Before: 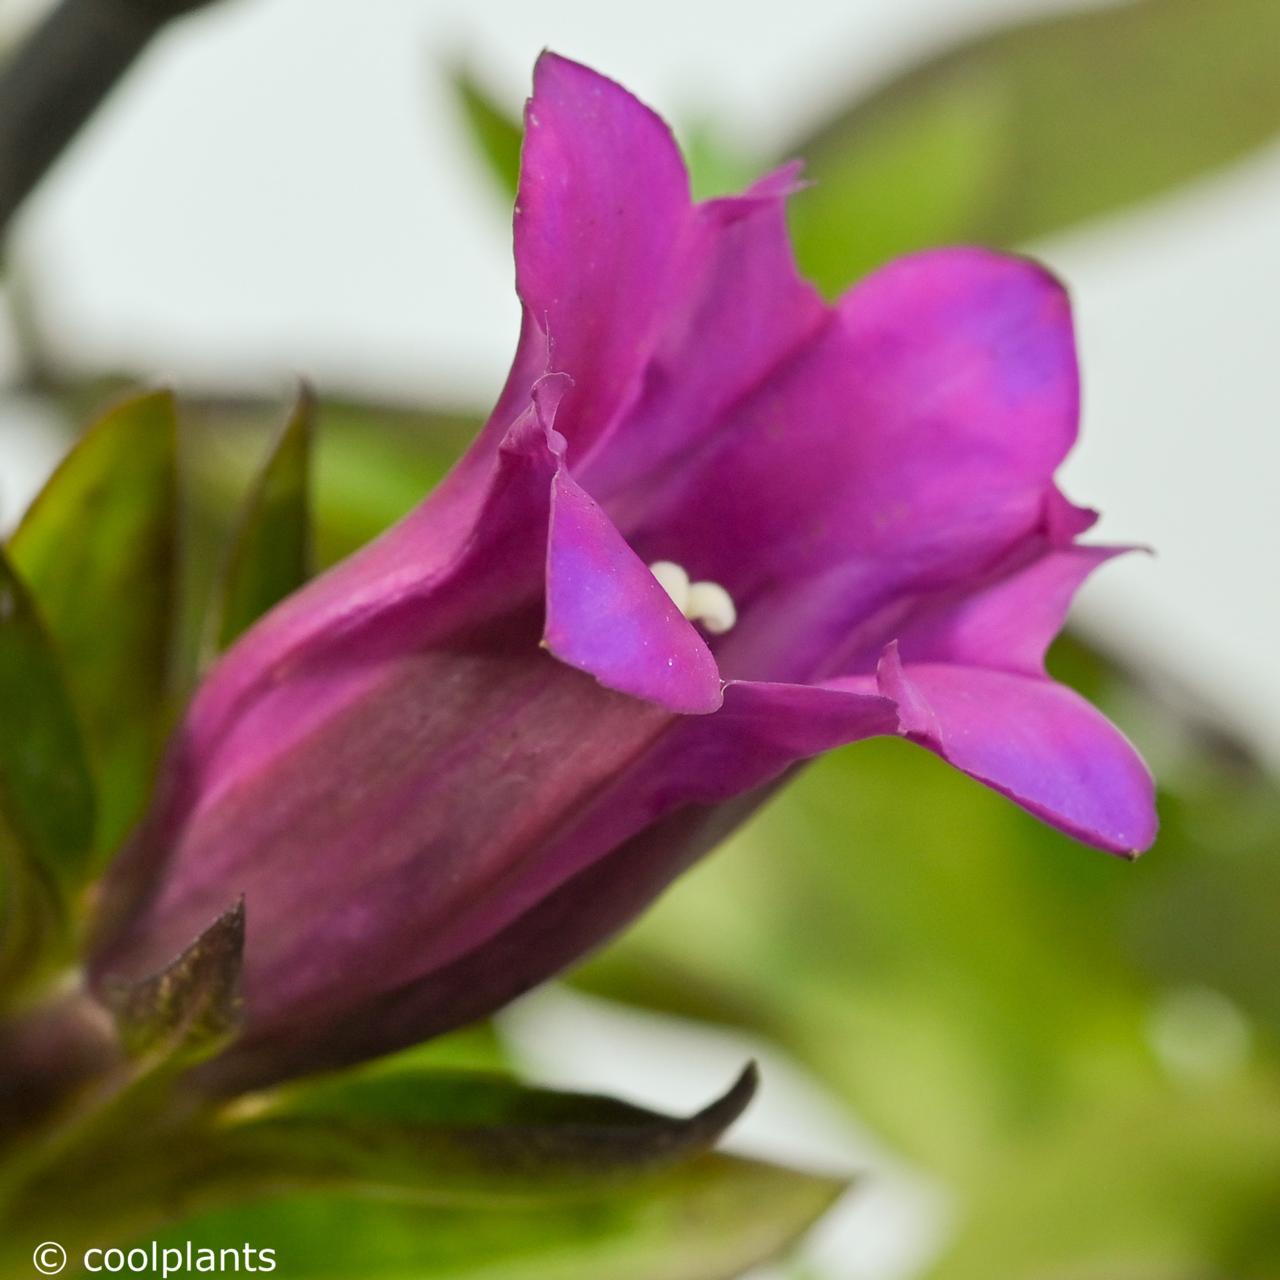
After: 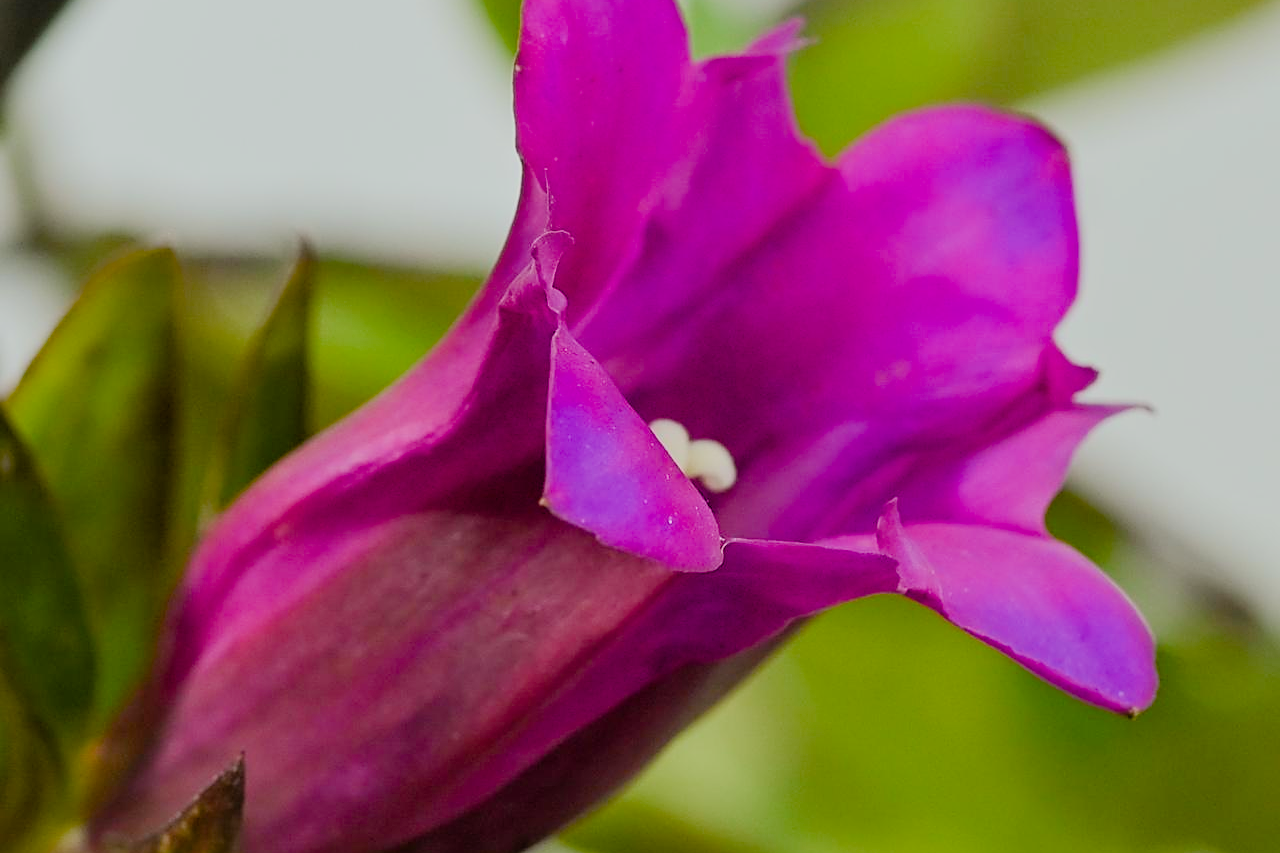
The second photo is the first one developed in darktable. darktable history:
filmic rgb: black relative exposure -7.65 EV, white relative exposure 4.56 EV, hardness 3.61, color science v6 (2022)
crop: top 11.166%, bottom 22.168%
sharpen: on, module defaults
color balance rgb: perceptual saturation grading › global saturation 20%, perceptual saturation grading › highlights -25%, perceptual saturation grading › shadows 50%
